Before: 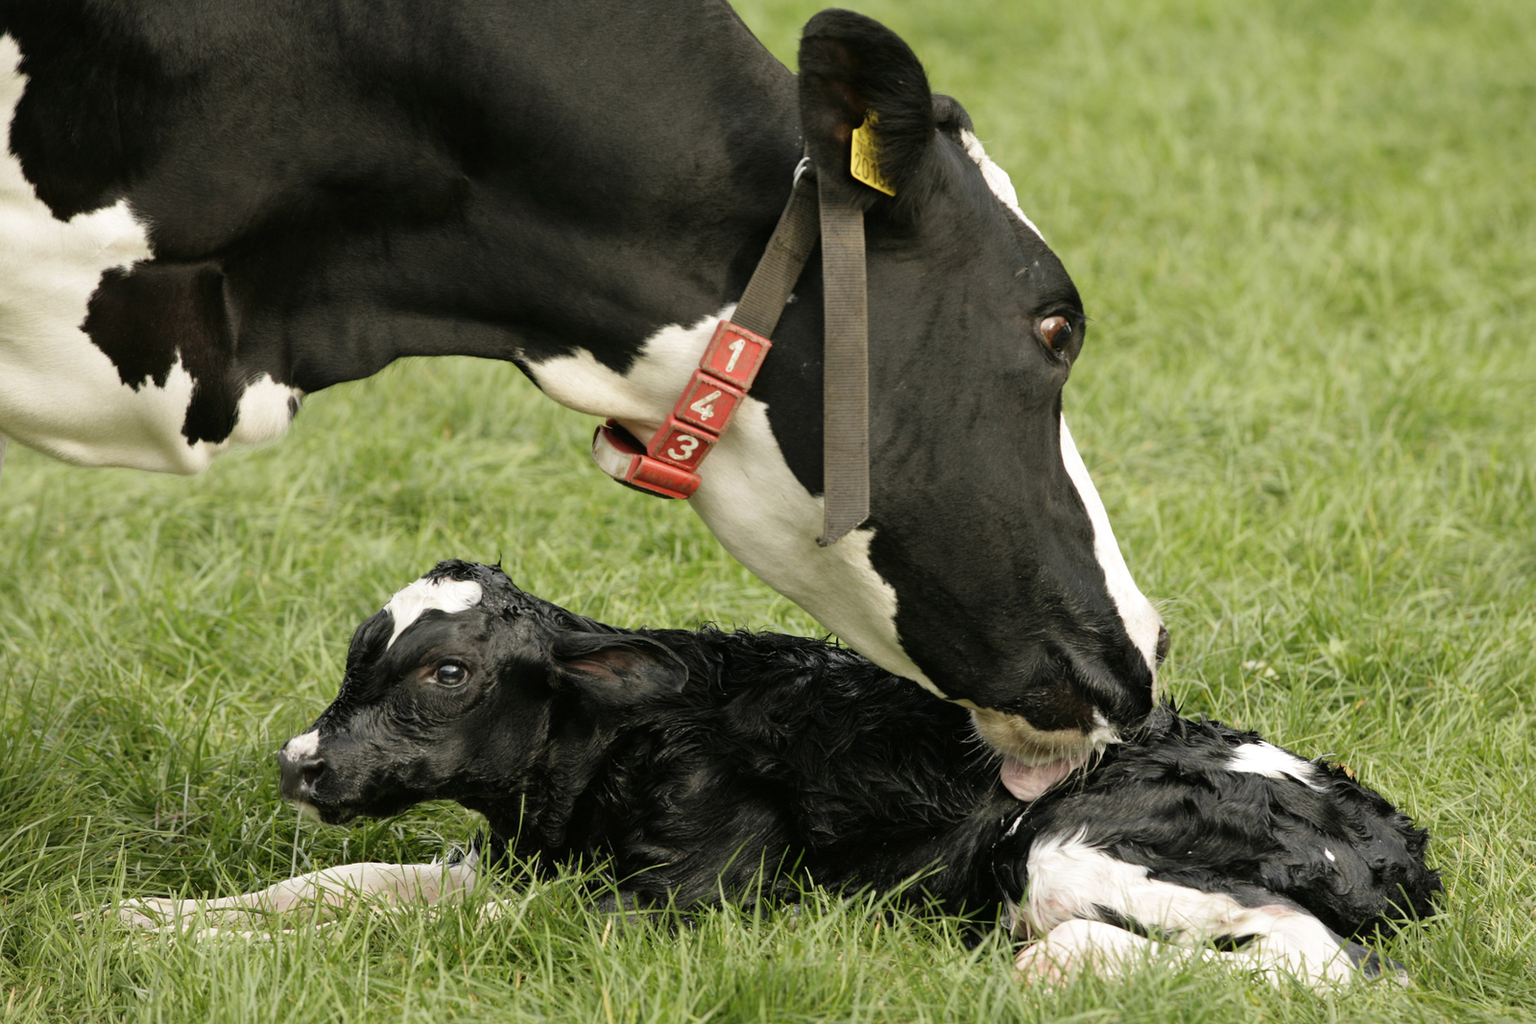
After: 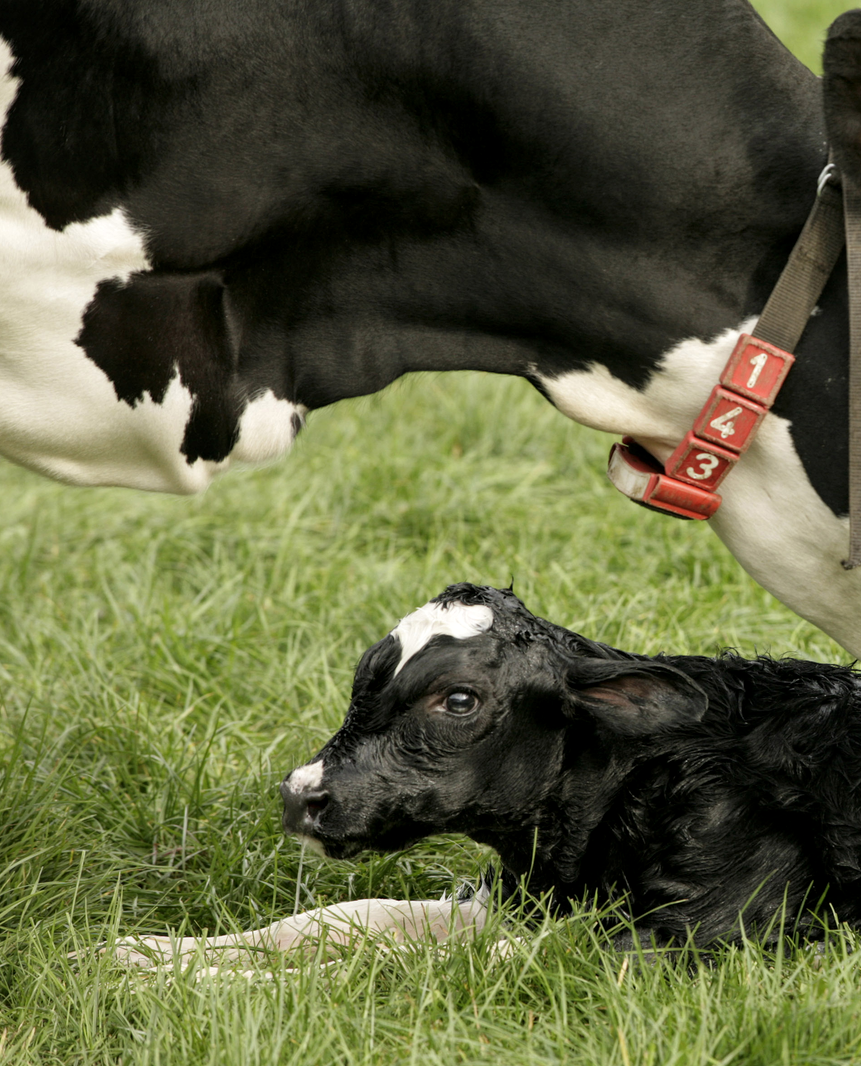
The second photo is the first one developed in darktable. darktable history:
local contrast: highlights 100%, shadows 100%, detail 131%, midtone range 0.2
crop: left 0.587%, right 45.588%, bottom 0.086%
